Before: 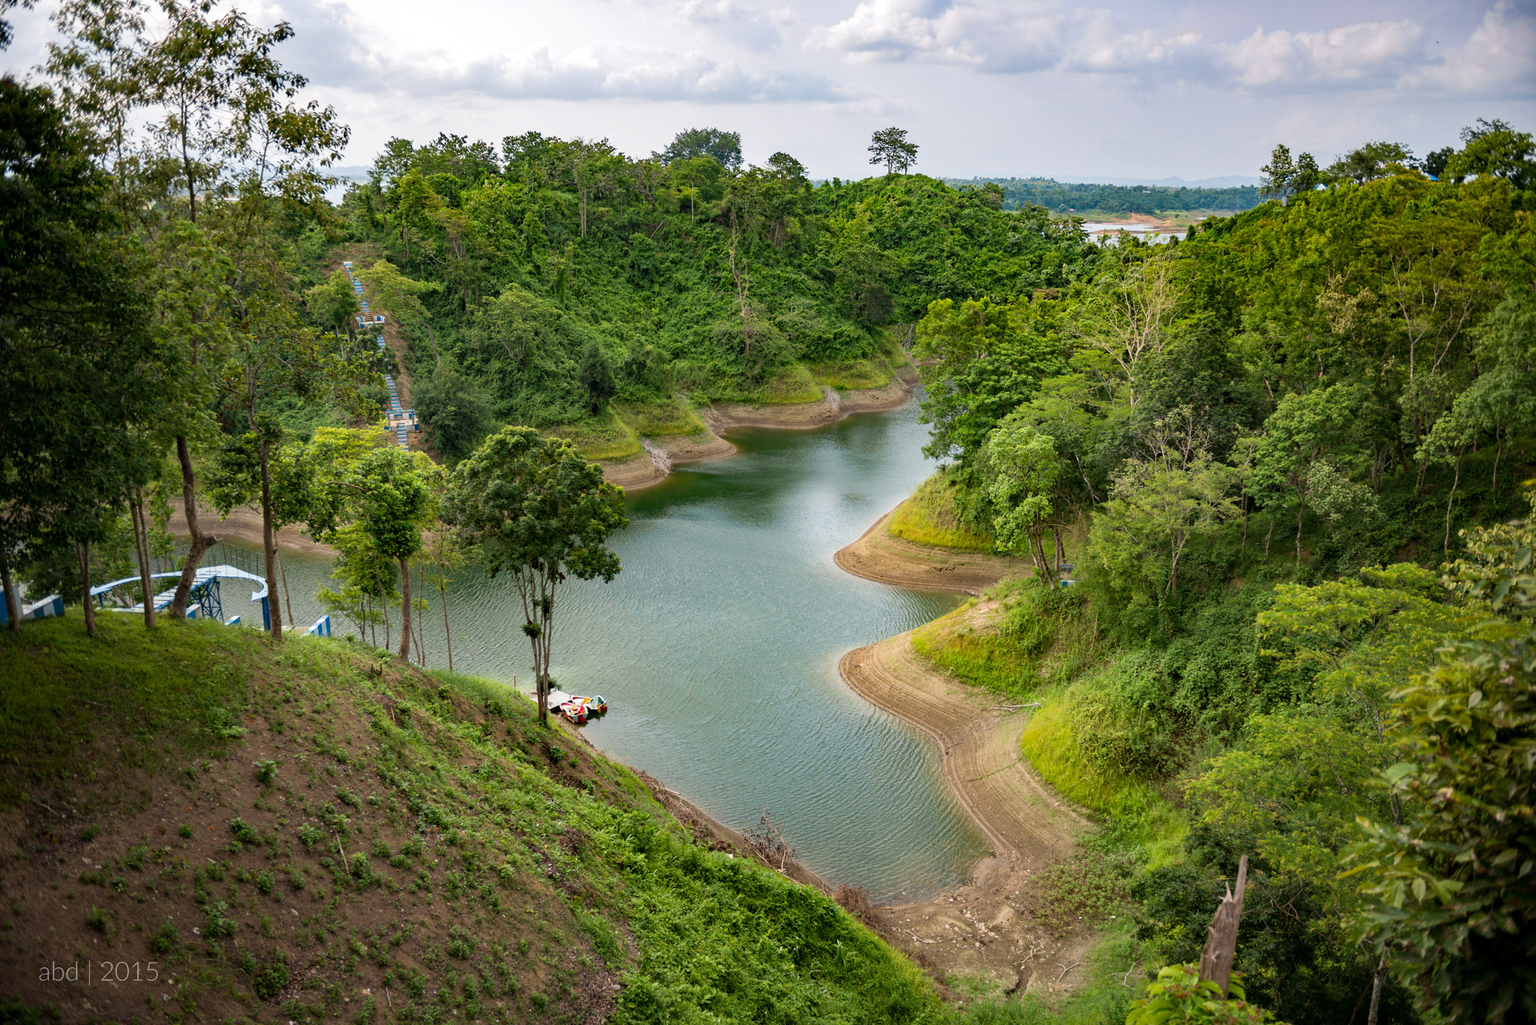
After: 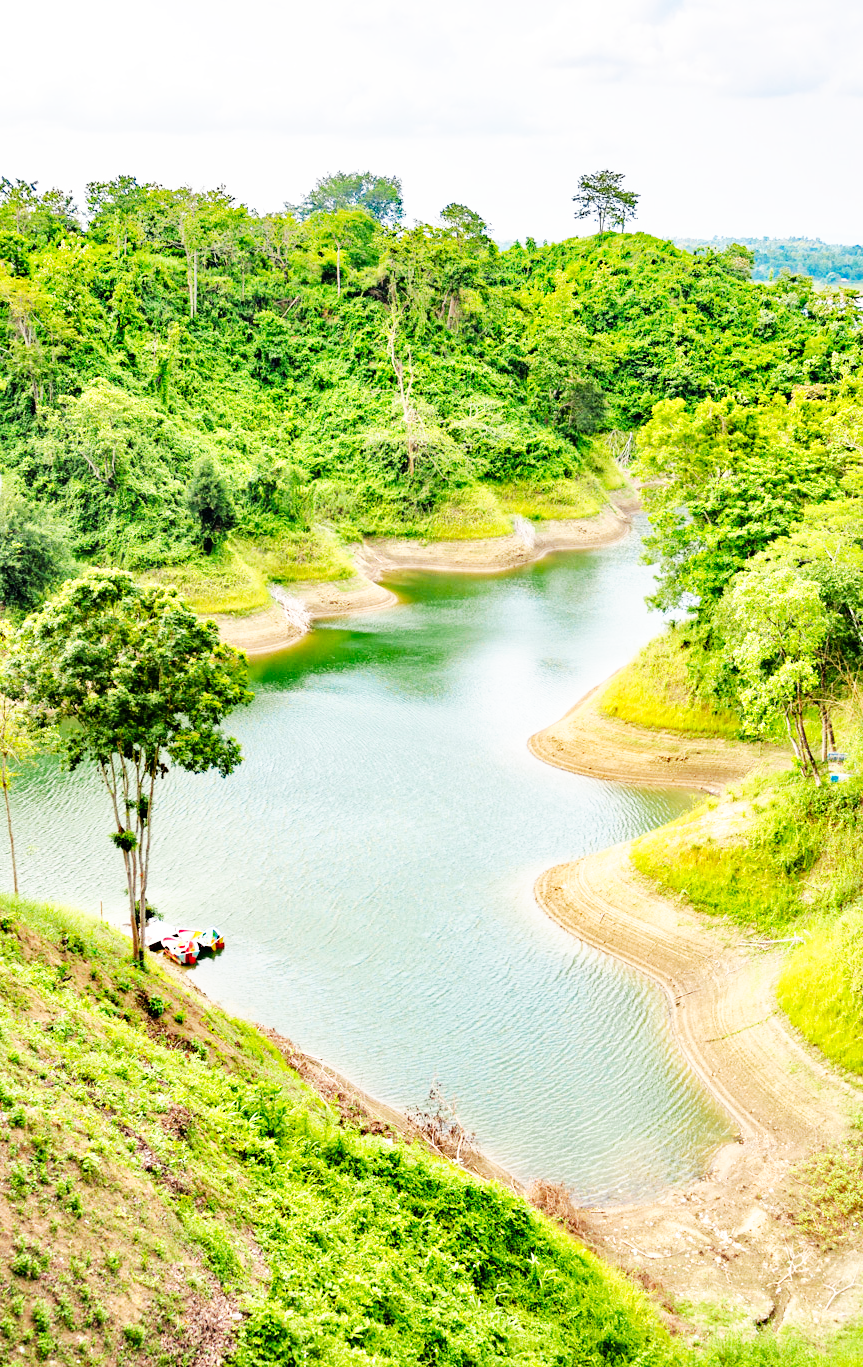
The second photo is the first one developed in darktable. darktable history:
crop: left 28.583%, right 29.231%
tone equalizer: -7 EV 0.15 EV, -6 EV 0.6 EV, -5 EV 1.15 EV, -4 EV 1.33 EV, -3 EV 1.15 EV, -2 EV 0.6 EV, -1 EV 0.15 EV, mask exposure compensation -0.5 EV
base curve: curves: ch0 [(0, 0) (0.007, 0.004) (0.027, 0.03) (0.046, 0.07) (0.207, 0.54) (0.442, 0.872) (0.673, 0.972) (1, 1)], preserve colors none
exposure: exposure -0.021 EV, compensate highlight preservation false
